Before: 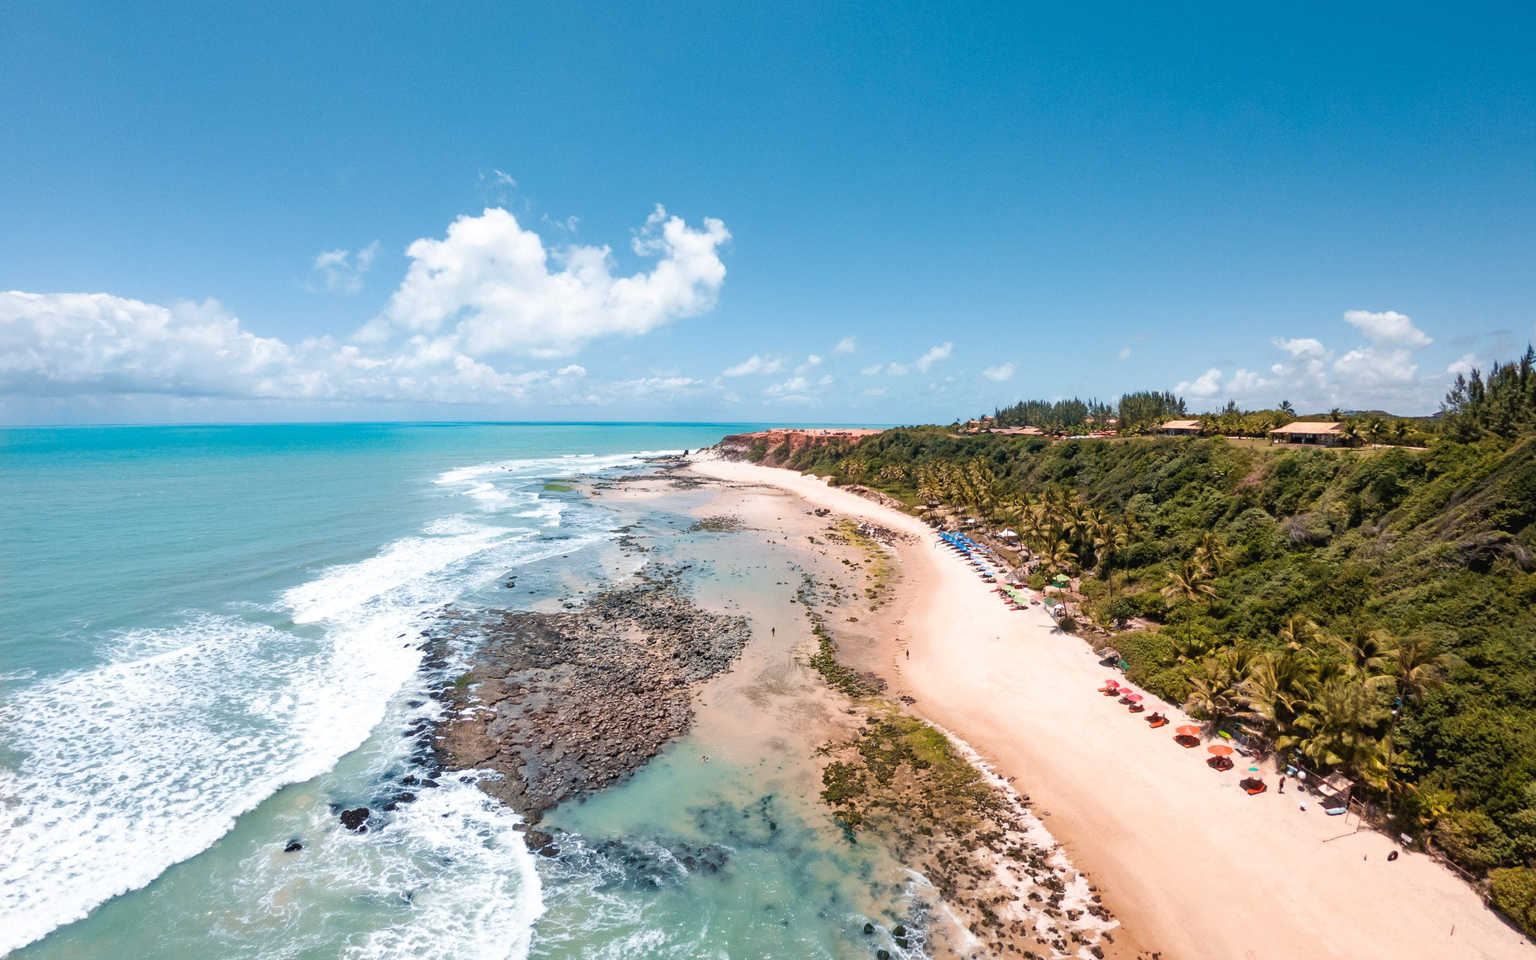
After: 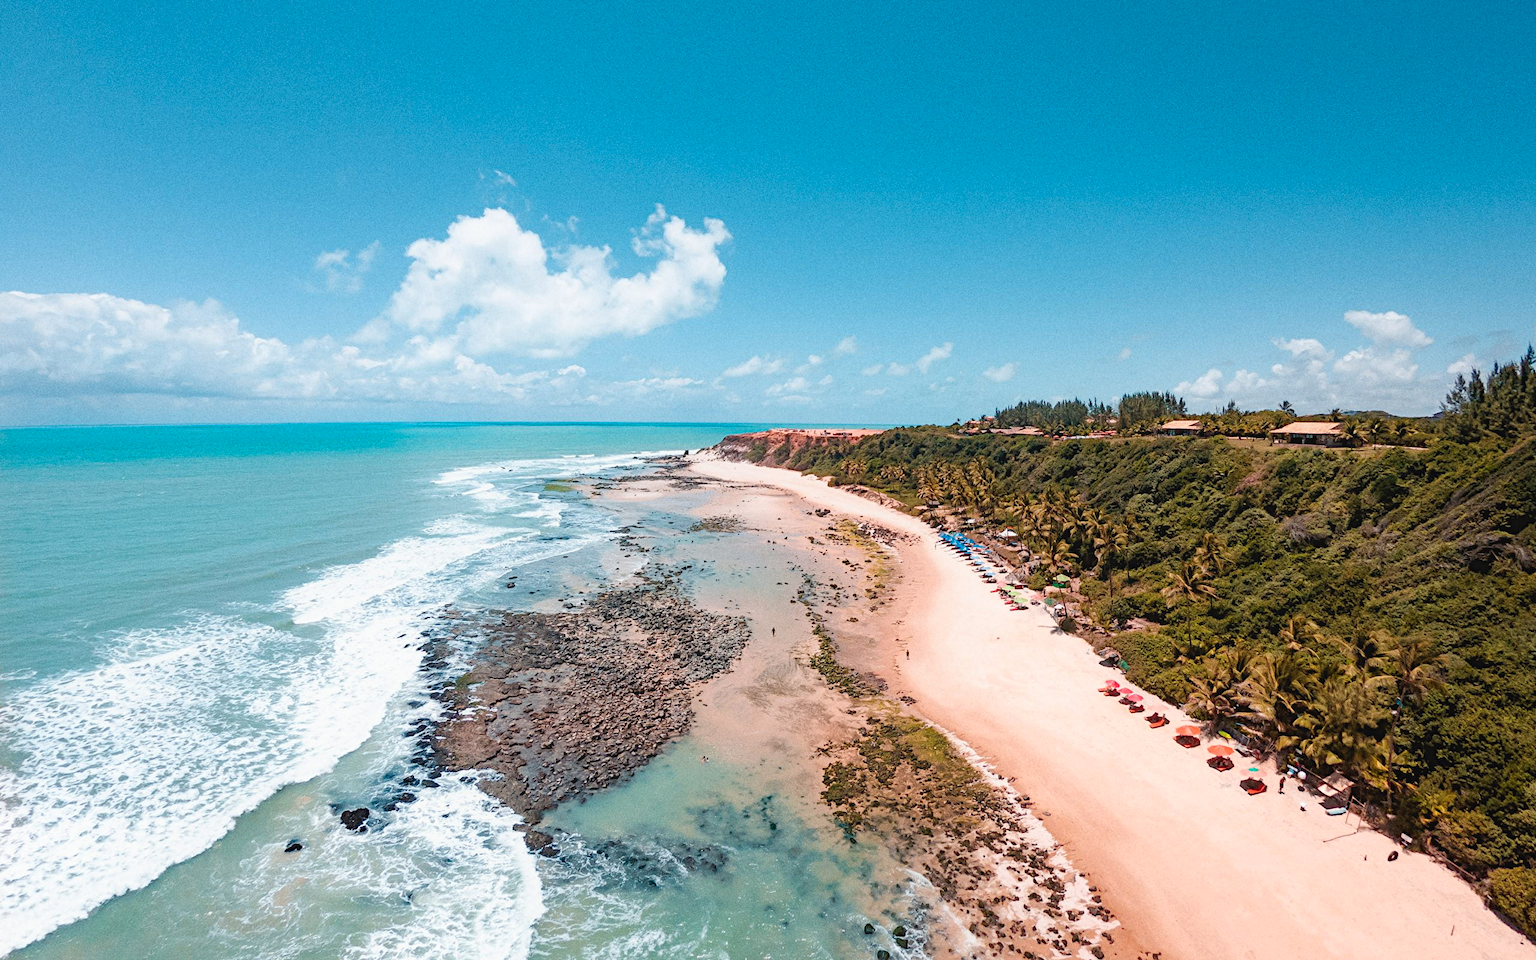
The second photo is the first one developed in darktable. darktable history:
diffuse or sharpen "_builtin_sharpen demosaicing | AA filter": edge sensitivity 1, 1st order anisotropy 100%, 2nd order anisotropy 100%, 3rd order anisotropy 100%, 4th order anisotropy 100%, 1st order speed -25%, 2nd order speed -25%, 3rd order speed -25%, 4th order speed -25%
rgb primaries "nice": tint hue -2.48°, red hue -0.024, green purity 1.08, blue hue -0.112, blue purity 1.17
color balance rgb "filmic": shadows lift › chroma 2%, shadows lift › hue 200.7°, highlights gain › chroma 1.5%, highlights gain › hue 42.65°, global offset › luminance 1%, perceptual saturation grading › highlights -33.8%, perceptual saturation grading › shadows 28.92%, perceptual brilliance grading › highlights 10.1%, perceptual brilliance grading › shadows -10.8%, global vibrance 24.56%, contrast -9.93%
grain: on, module defaults
contrast equalizer "negative clarity": octaves 7, y [[0.6 ×6], [0.55 ×6], [0 ×6], [0 ×6], [0 ×6]], mix -0.3
